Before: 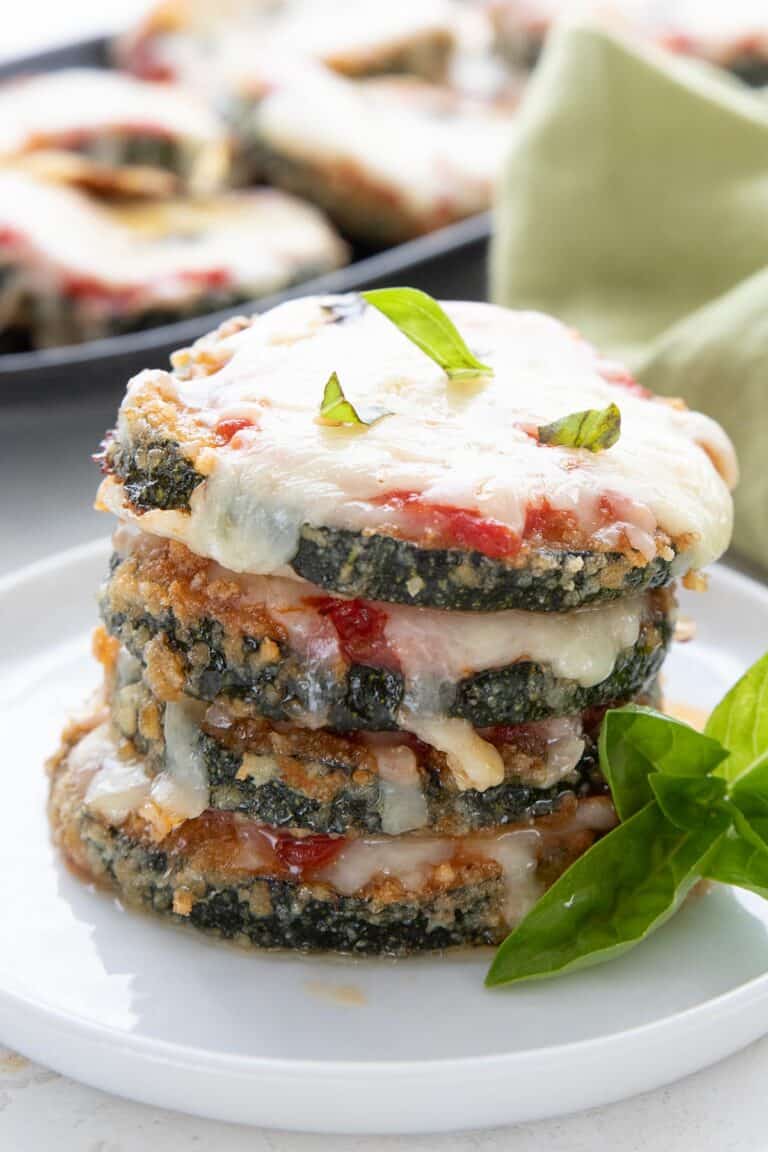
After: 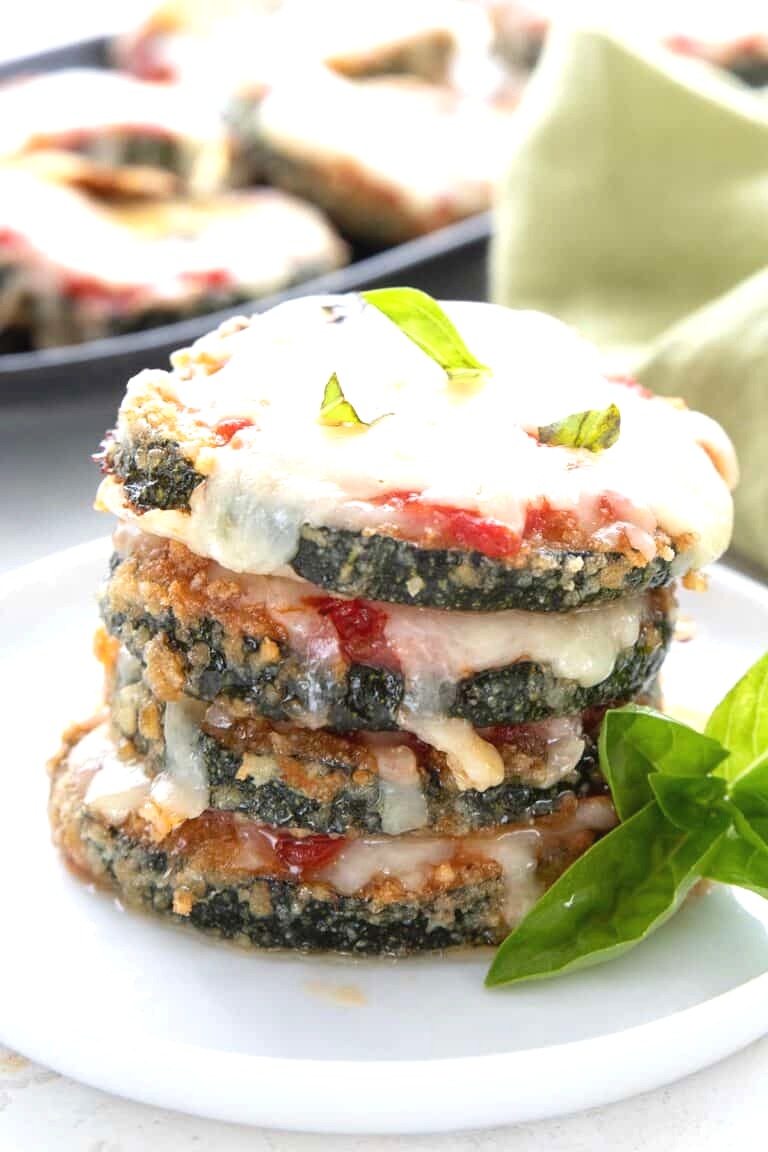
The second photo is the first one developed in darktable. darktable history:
exposure: black level correction -0.002, exposure 0.543 EV, compensate highlight preservation false
